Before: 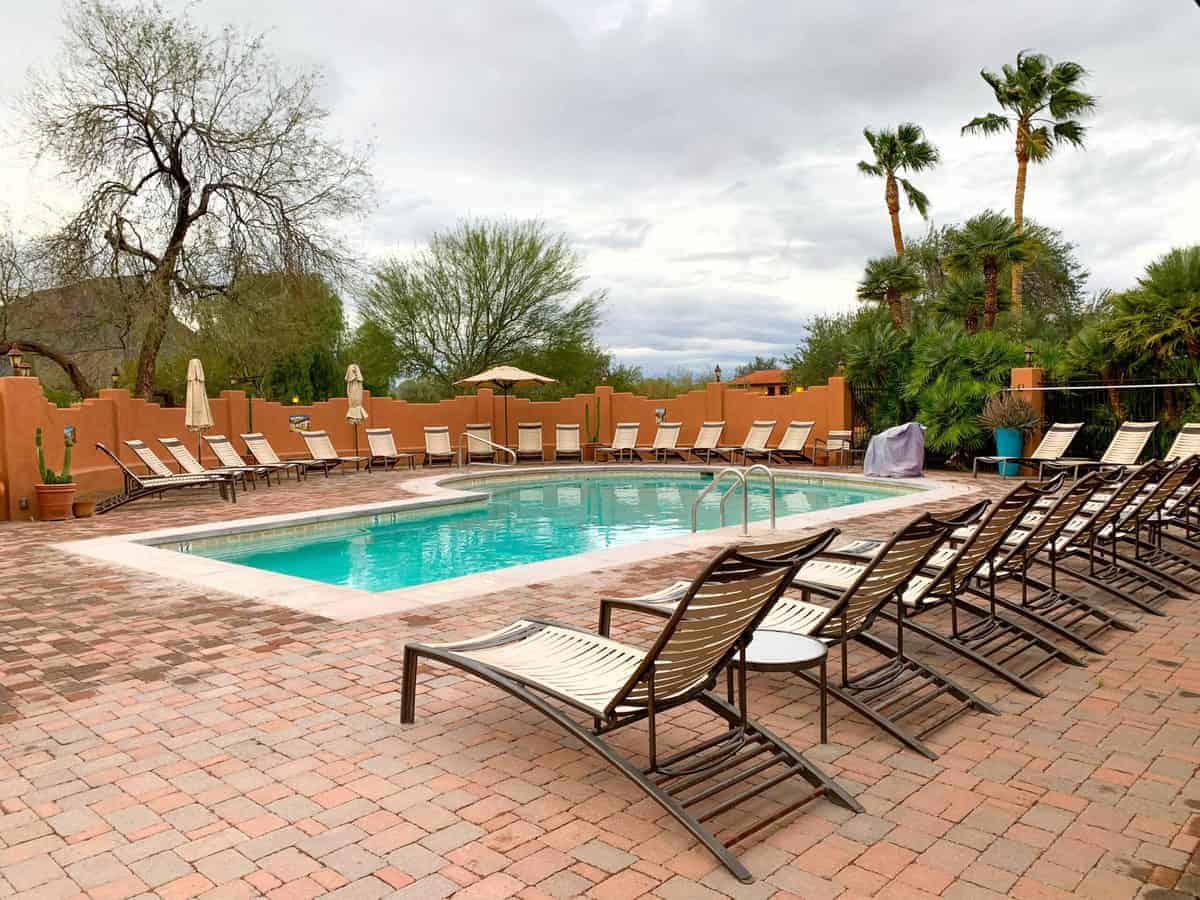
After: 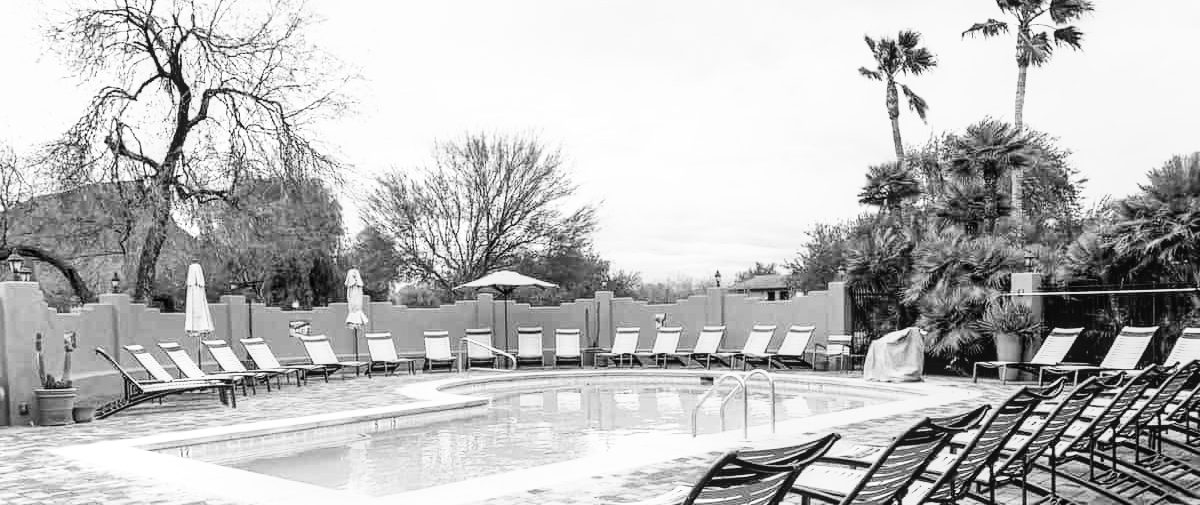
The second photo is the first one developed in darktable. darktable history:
local contrast: detail 117%
tone equalizer: on, module defaults
base curve: curves: ch0 [(0, 0) (0.007, 0.004) (0.027, 0.03) (0.046, 0.07) (0.207, 0.54) (0.442, 0.872) (0.673, 0.972) (1, 1)], preserve colors none
monochrome: size 1
color correction: highlights a* -12.64, highlights b* -18.1, saturation 0.7
crop and rotate: top 10.605%, bottom 33.274%
